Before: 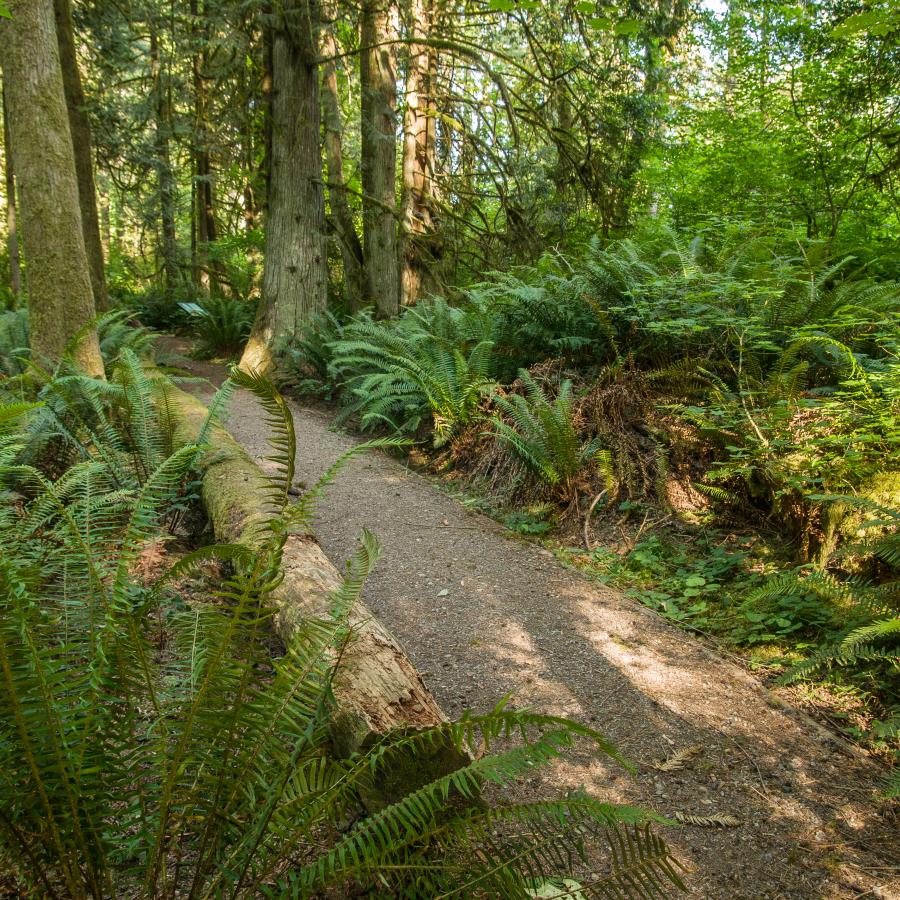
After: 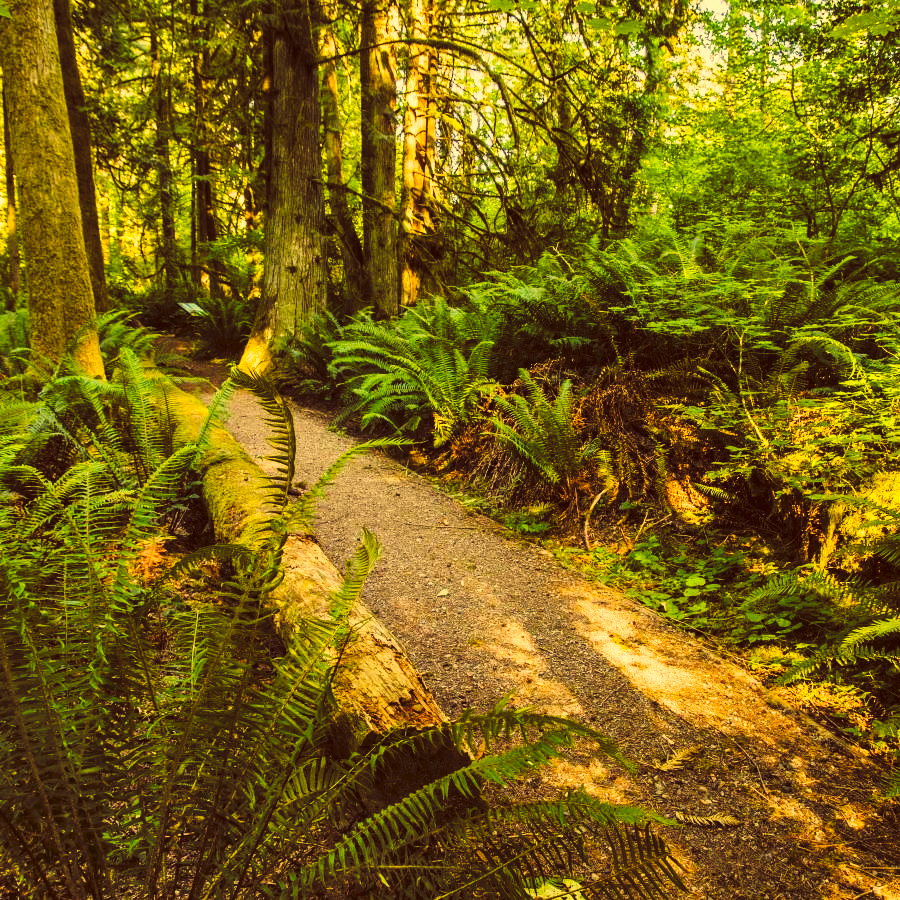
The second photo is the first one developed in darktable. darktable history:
tone curve: curves: ch0 [(0, 0) (0.003, 0.077) (0.011, 0.089) (0.025, 0.105) (0.044, 0.122) (0.069, 0.134) (0.1, 0.151) (0.136, 0.171) (0.177, 0.198) (0.224, 0.23) (0.277, 0.273) (0.335, 0.343) (0.399, 0.422) (0.468, 0.508) (0.543, 0.601) (0.623, 0.695) (0.709, 0.782) (0.801, 0.866) (0.898, 0.934) (1, 1)], preserve colors none
filmic rgb: black relative exposure -5.13 EV, white relative exposure 3.99 EV, hardness 2.87, contrast 1.298
shadows and highlights: radius 45.66, white point adjustment 6.59, compress 79.24%, soften with gaussian
color balance rgb: linear chroma grading › global chroma 9.066%, perceptual saturation grading › global saturation 31.107%
color correction: highlights a* 9.66, highlights b* 38.64, shadows a* 14.78, shadows b* 3.41
